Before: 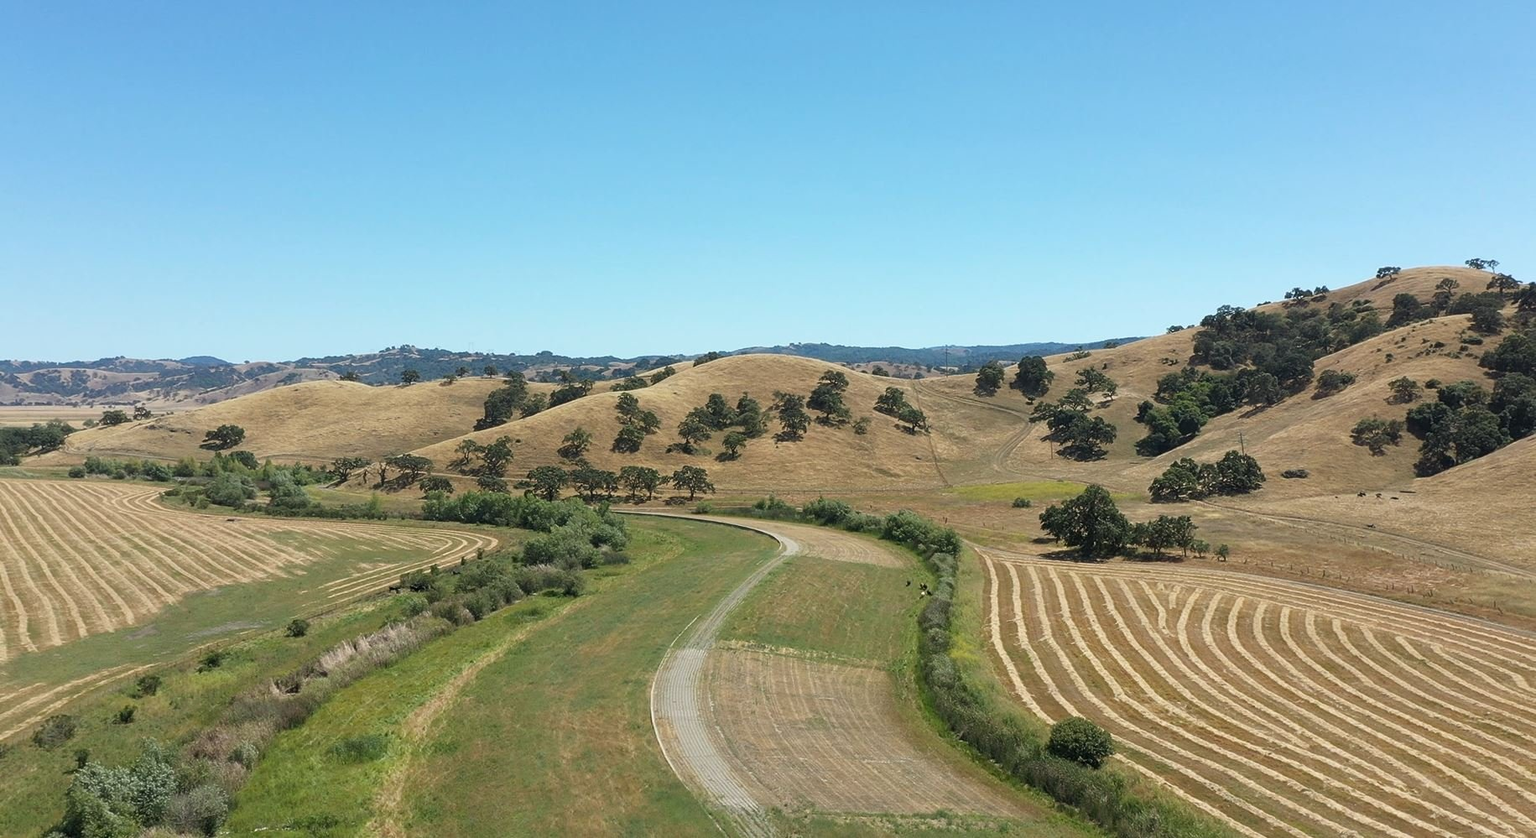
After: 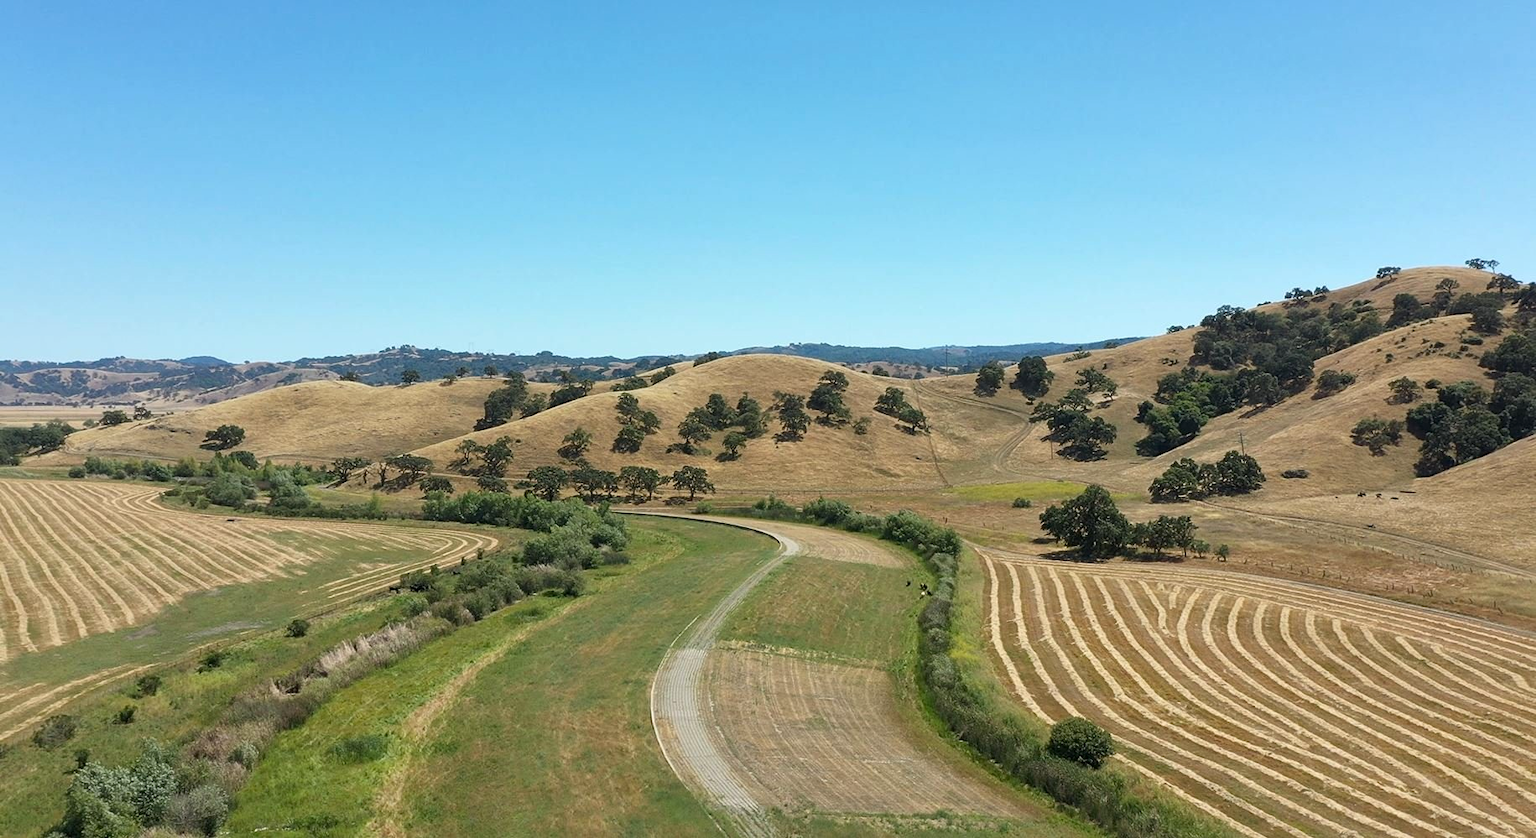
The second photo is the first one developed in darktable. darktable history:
color correction: highlights b* 0.023, saturation 1.09
local contrast: mode bilateral grid, contrast 20, coarseness 50, detail 119%, midtone range 0.2
